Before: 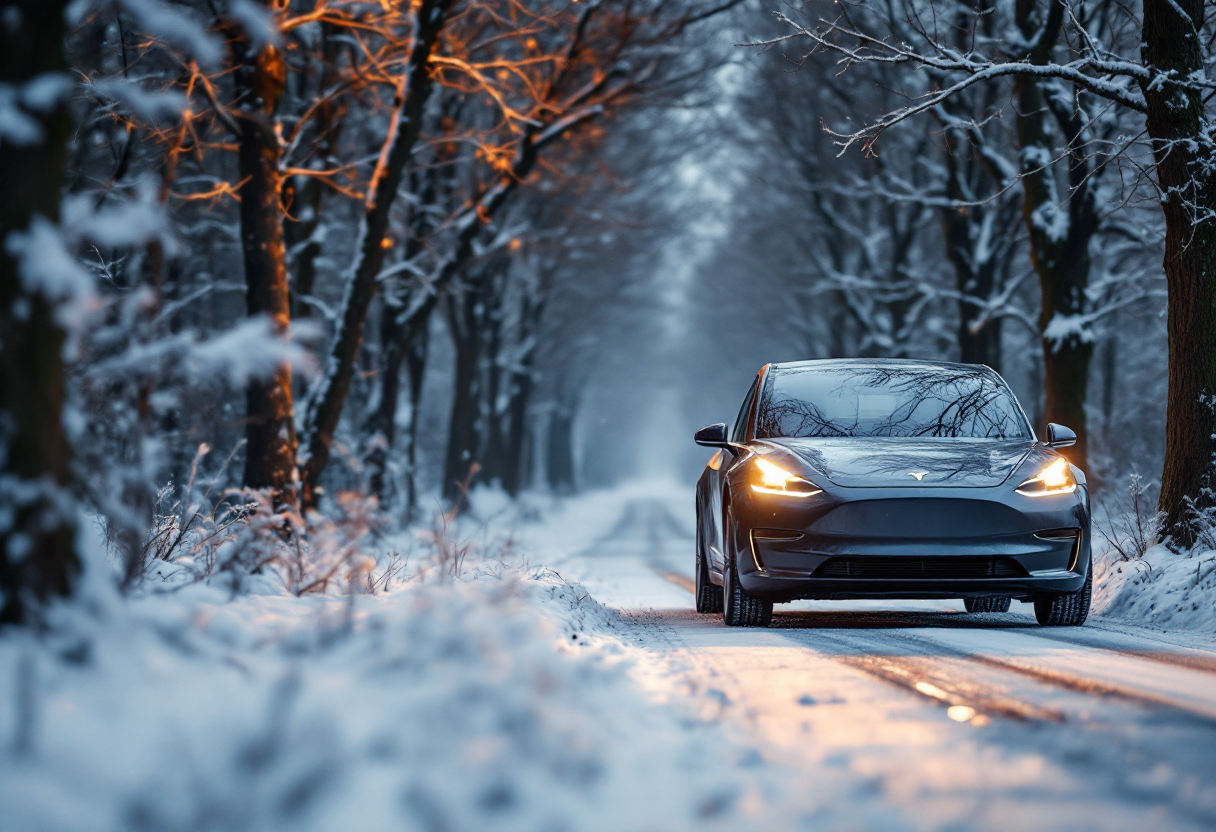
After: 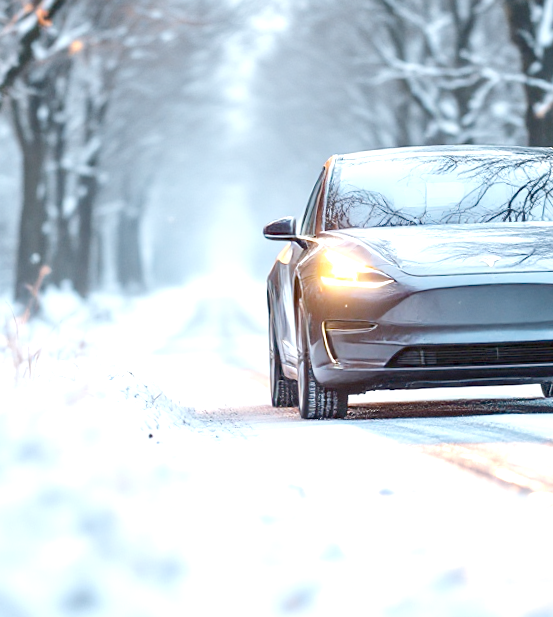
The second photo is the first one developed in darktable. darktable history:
rotate and perspective: rotation -2.22°, lens shift (horizontal) -0.022, automatic cropping off
crop: left 35.432%, top 26.233%, right 20.145%, bottom 3.432%
tone equalizer "contrast tone curve: medium": -8 EV -0.75 EV, -7 EV -0.7 EV, -6 EV -0.6 EV, -5 EV -0.4 EV, -3 EV 0.4 EV, -2 EV 0.6 EV, -1 EV 0.7 EV, +0 EV 0.75 EV, edges refinement/feathering 500, mask exposure compensation -1.57 EV, preserve details no
